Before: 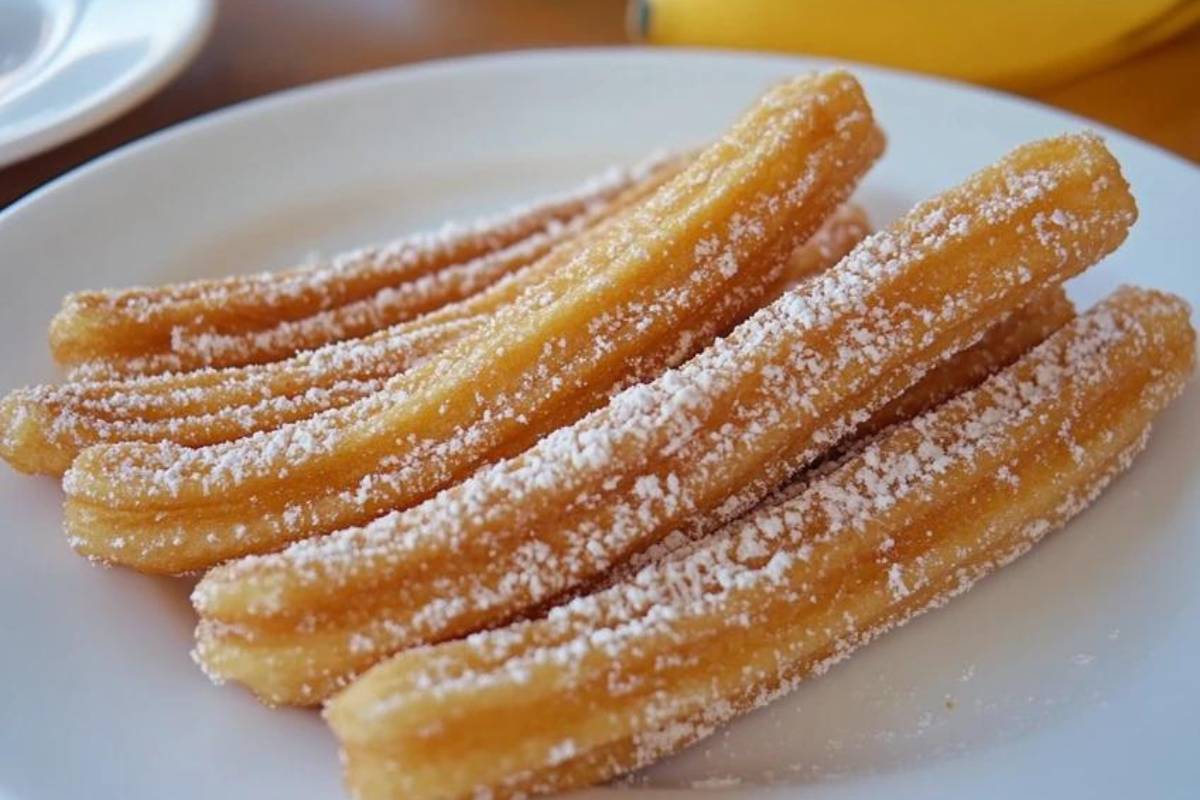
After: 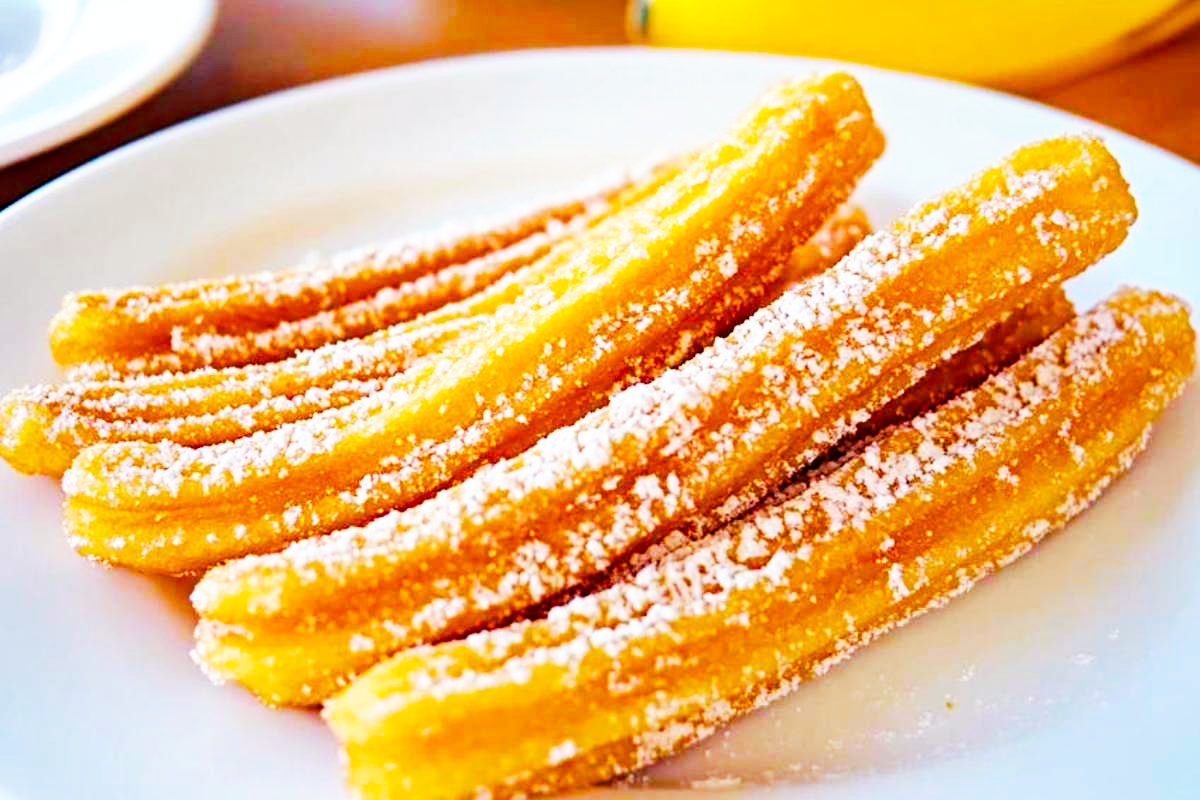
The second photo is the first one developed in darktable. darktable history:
base curve: curves: ch0 [(0, 0) (0.007, 0.004) (0.027, 0.03) (0.046, 0.07) (0.207, 0.54) (0.442, 0.872) (0.673, 0.972) (1, 1)], preserve colors none
haze removal: strength 0.283, distance 0.251, compatibility mode true, adaptive false
color balance rgb: linear chroma grading › global chroma 9.995%, perceptual saturation grading › global saturation 30.901%, global vibrance 4.711%, contrast 3.244%
